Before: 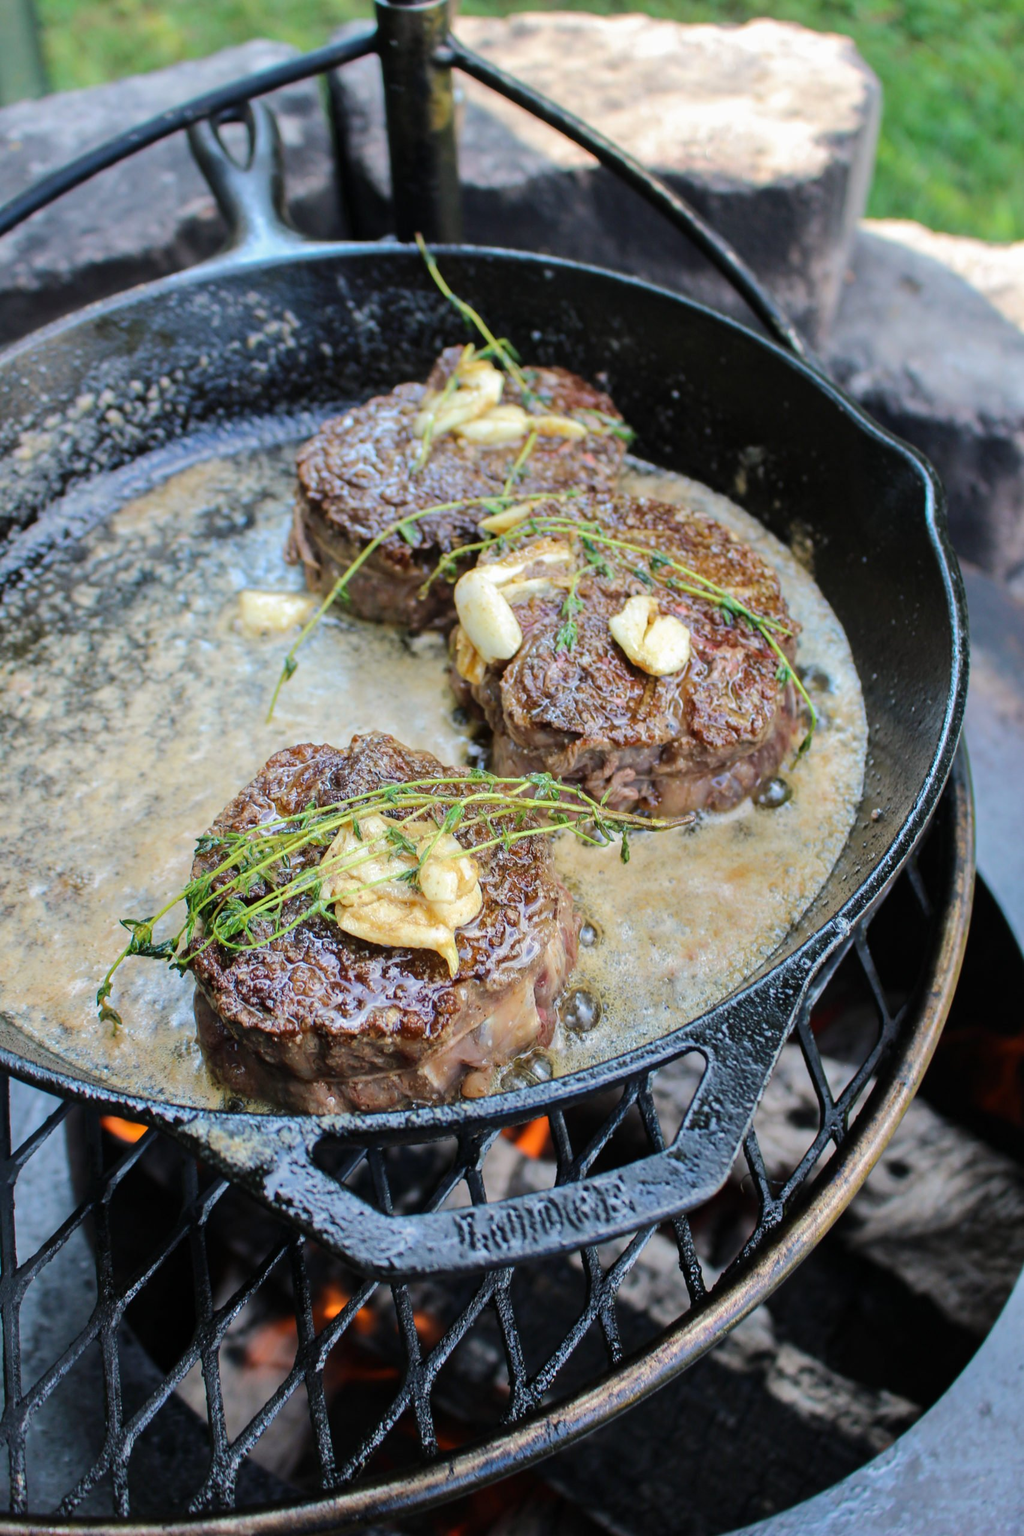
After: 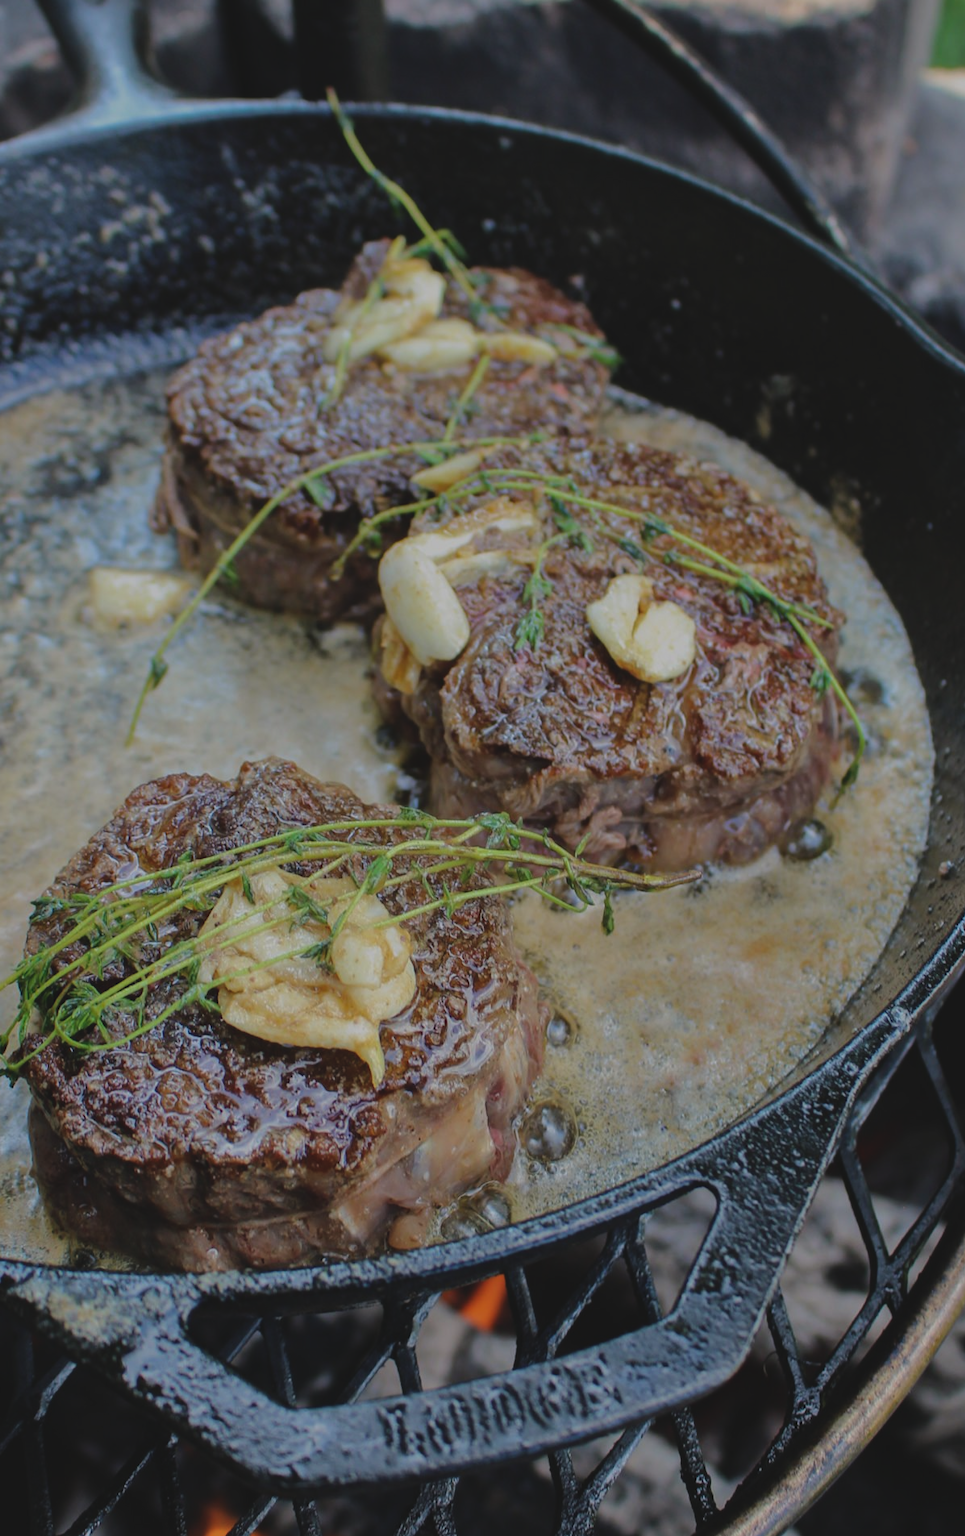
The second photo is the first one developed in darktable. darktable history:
crop and rotate: left 16.925%, top 10.973%, right 12.839%, bottom 14.584%
exposure: black level correction -0.016, exposure -1.082 EV, compensate highlight preservation false
shadows and highlights: shadows 18.3, highlights -83.25, soften with gaussian
